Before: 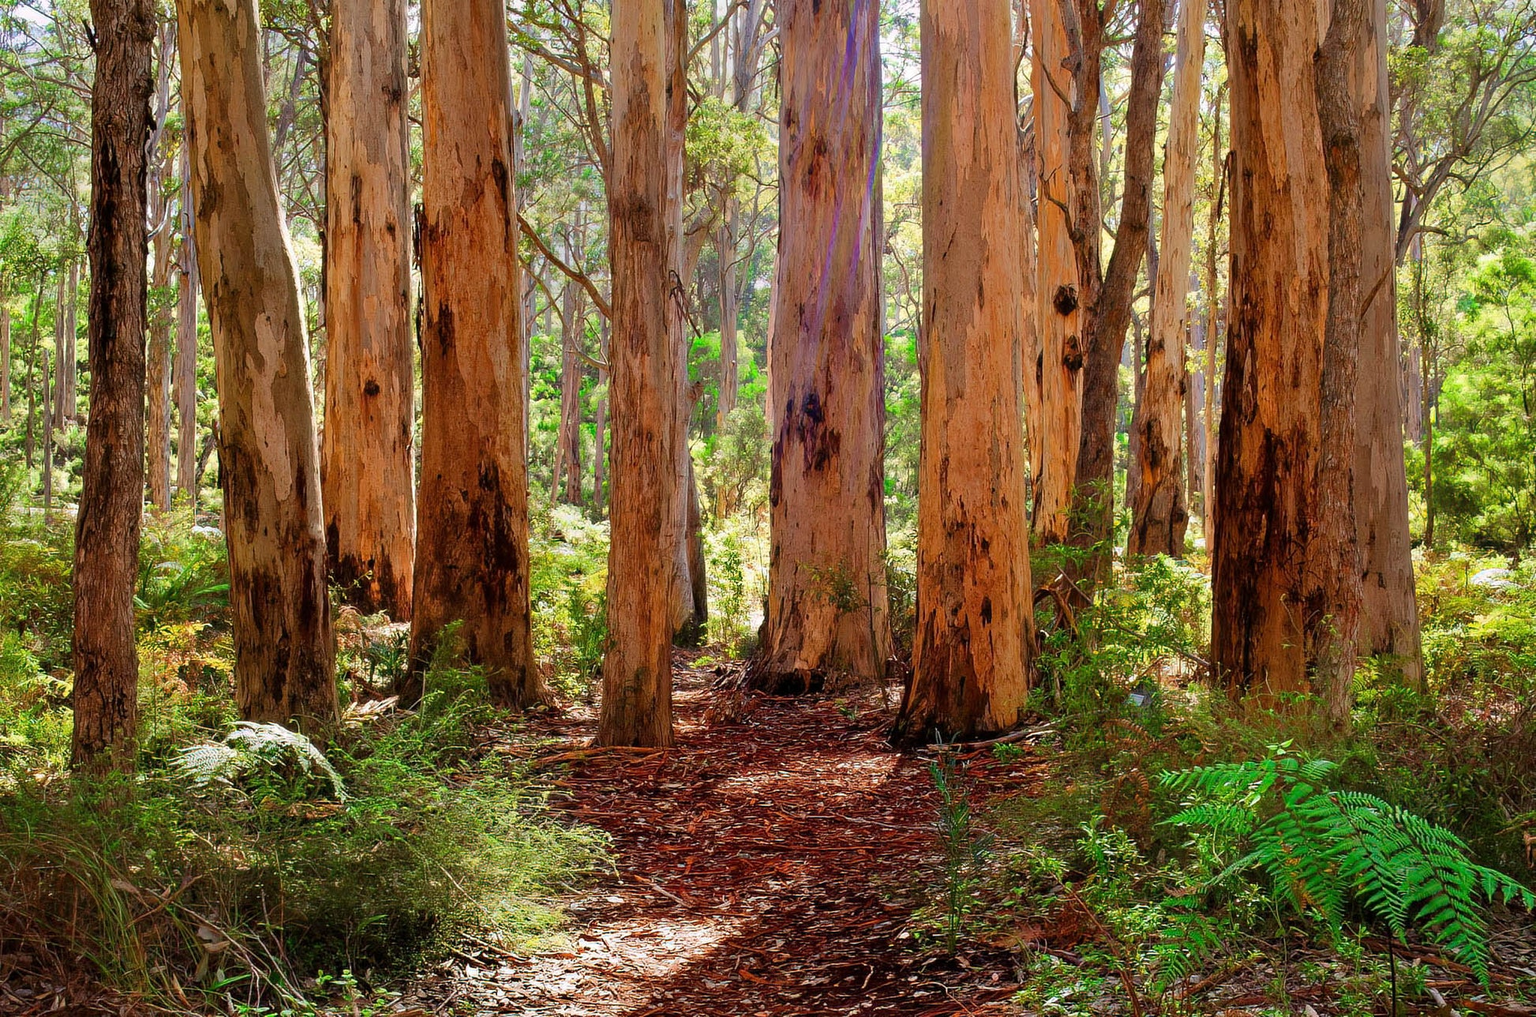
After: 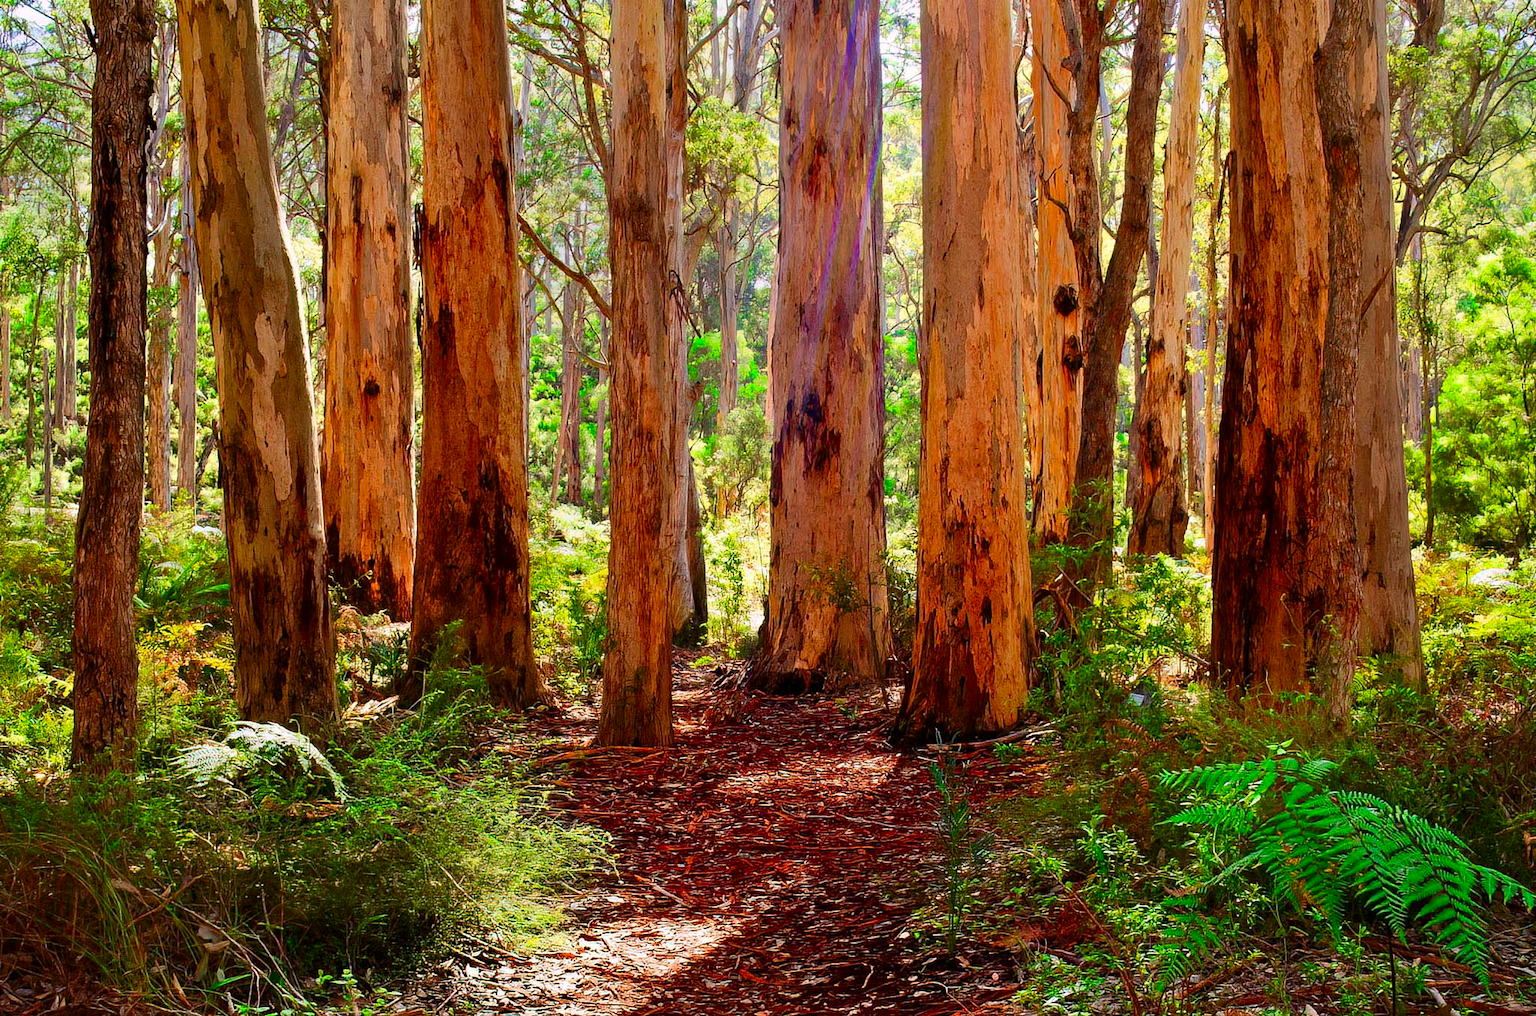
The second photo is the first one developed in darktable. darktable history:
contrast brightness saturation: contrast 0.17, saturation 0.334
